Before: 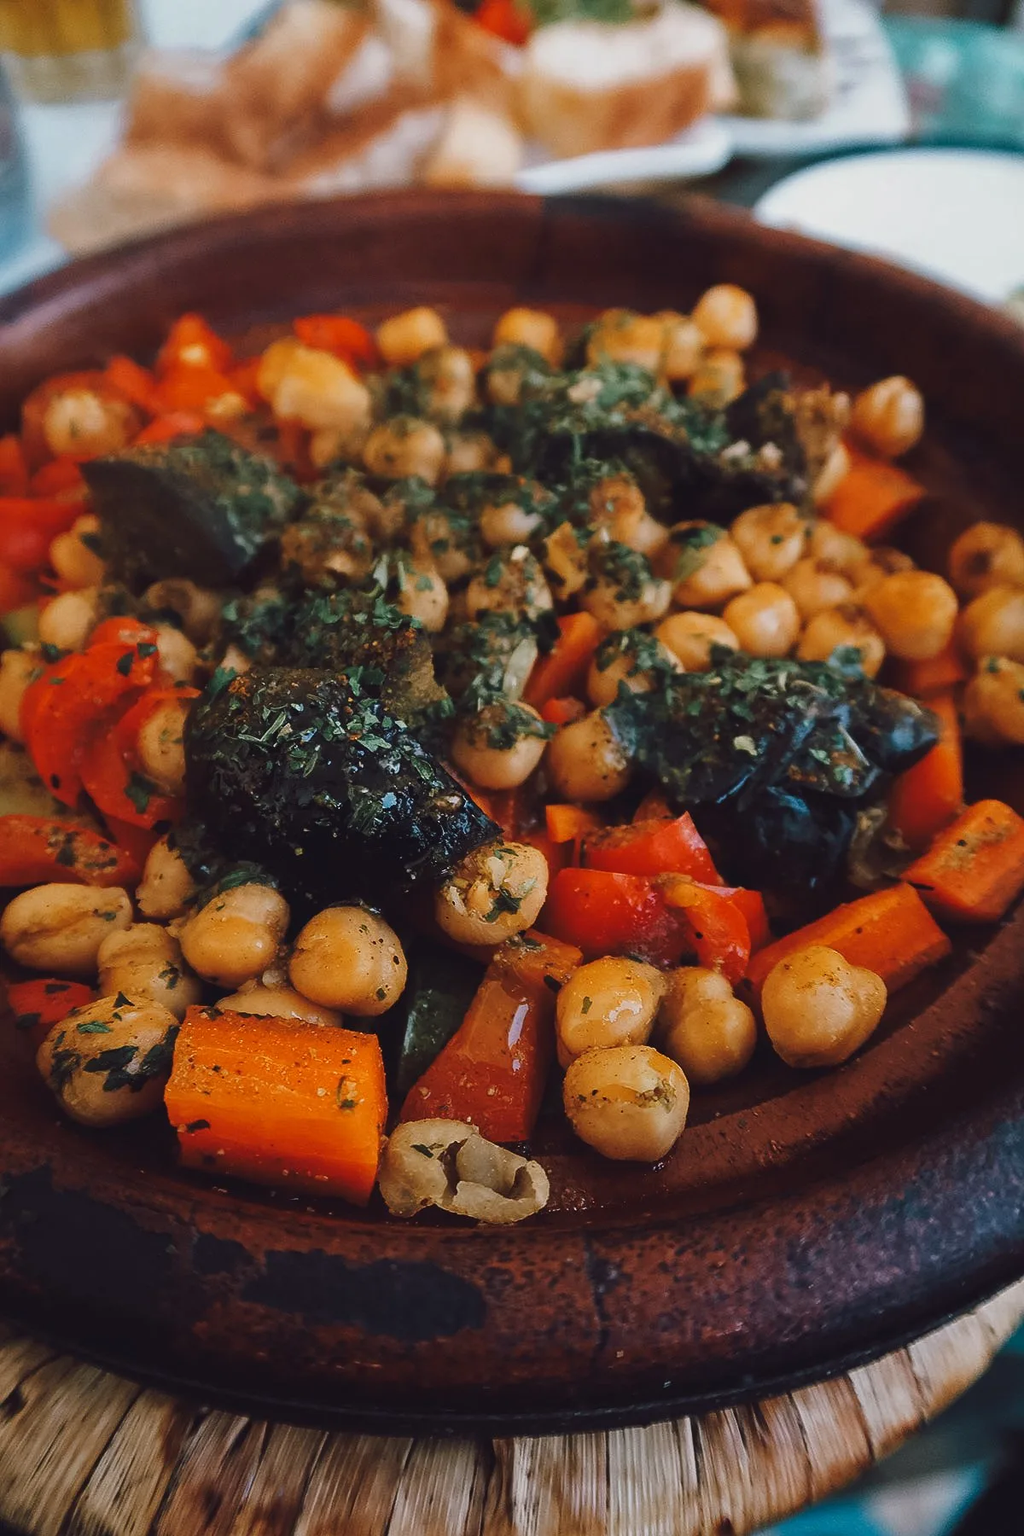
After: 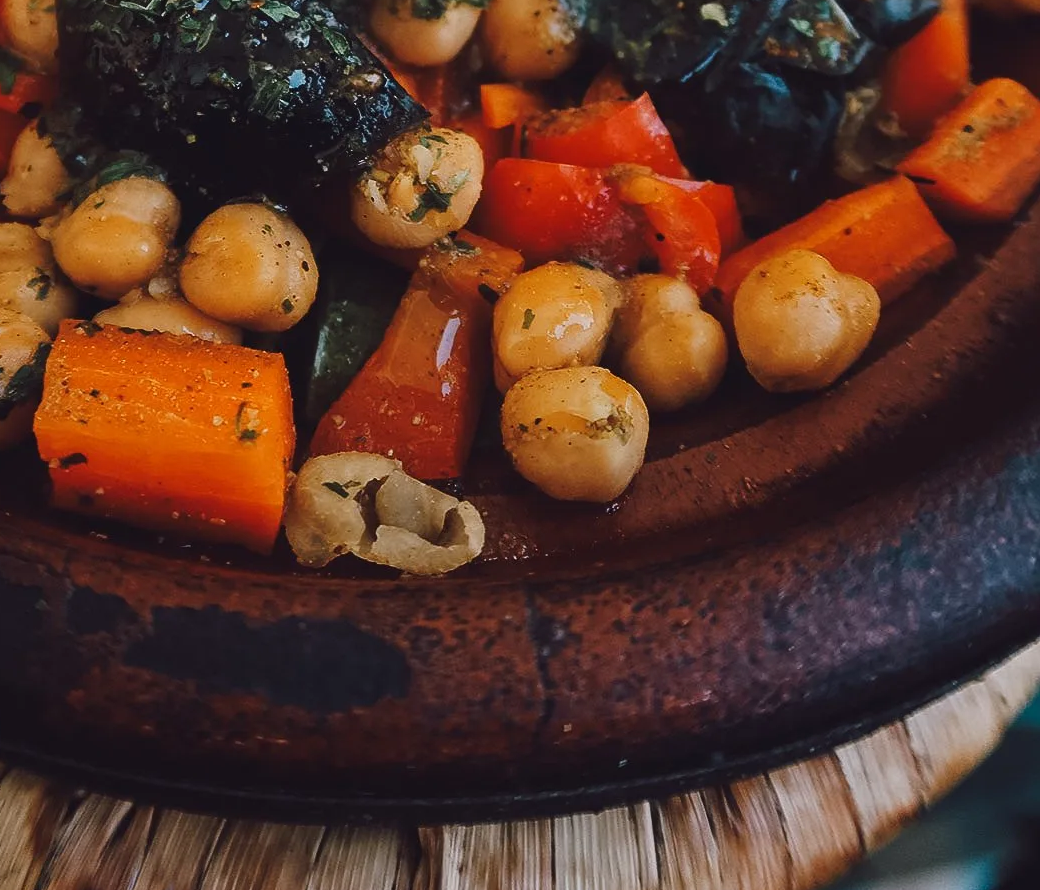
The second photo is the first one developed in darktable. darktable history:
crop and rotate: left 13.253%, top 47.777%, bottom 2.734%
